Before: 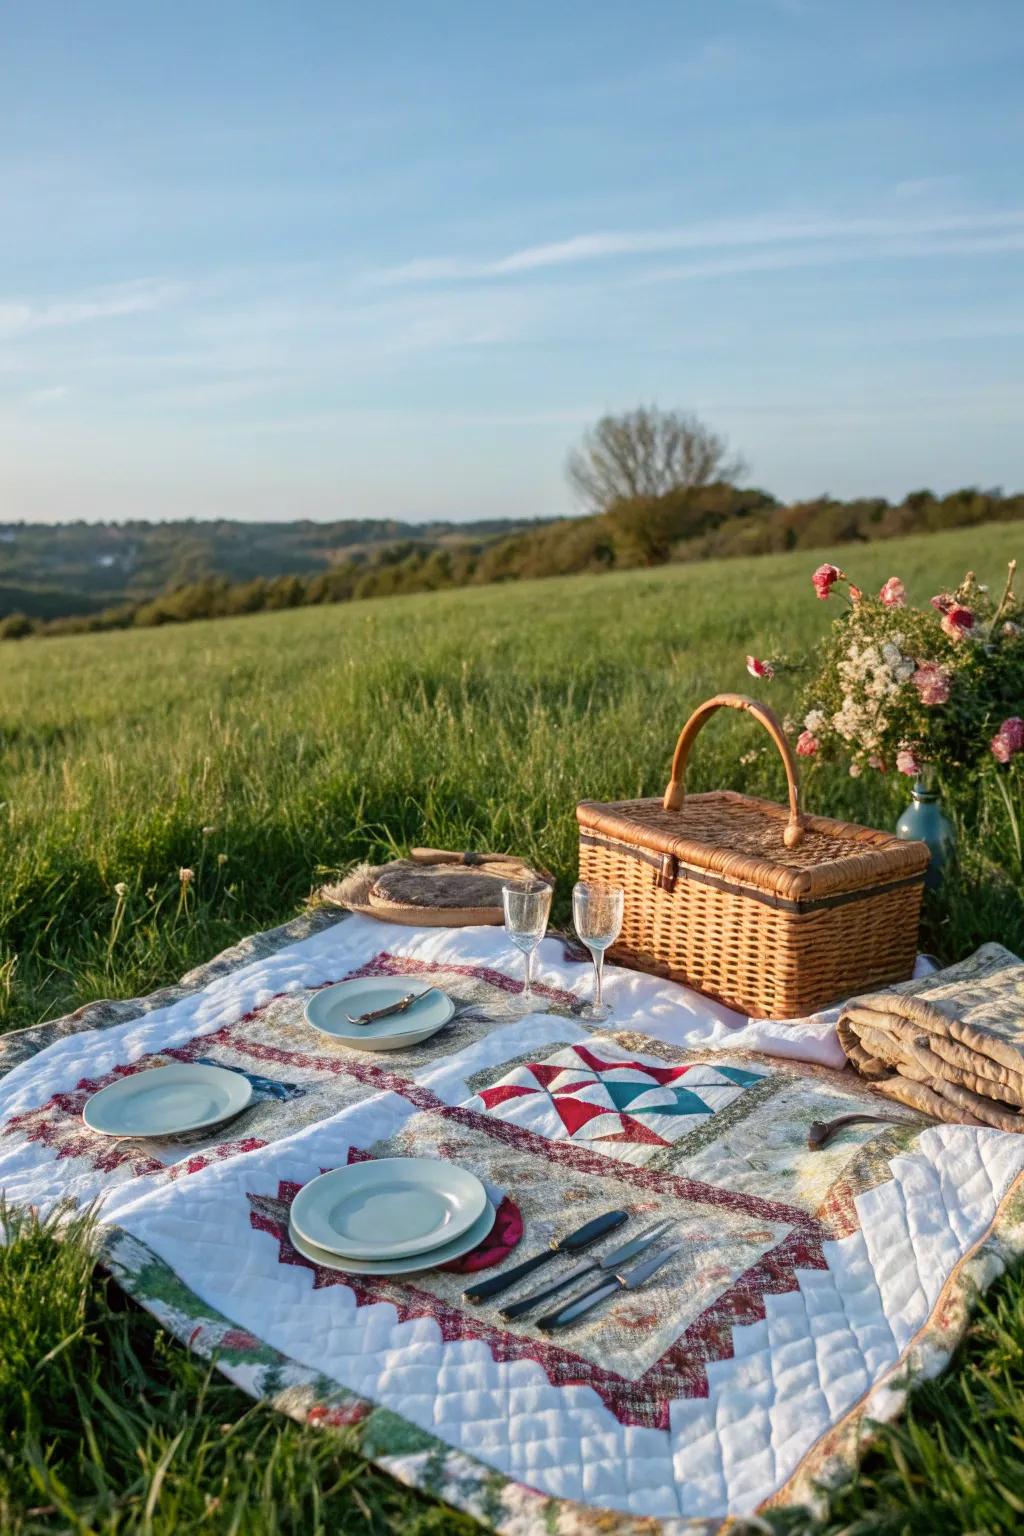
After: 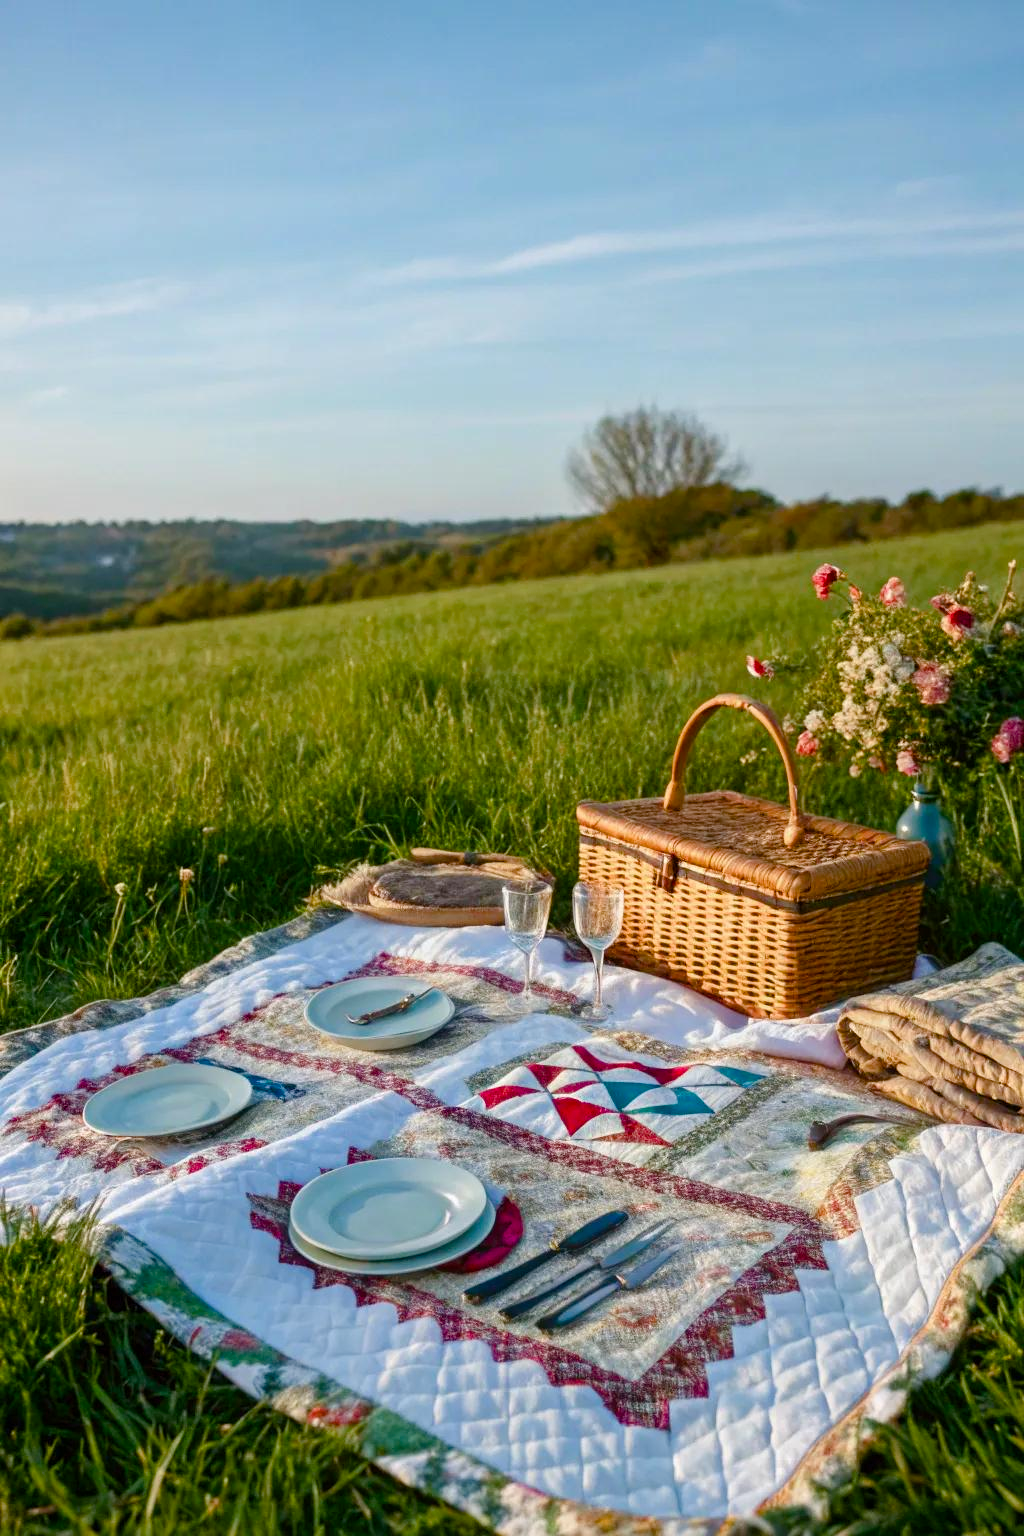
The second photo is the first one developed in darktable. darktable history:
color balance rgb: shadows lift › chroma 0.712%, shadows lift › hue 112.92°, perceptual saturation grading › global saturation 20%, perceptual saturation grading › highlights -24.712%, perceptual saturation grading › shadows 49.679%, global vibrance 11.904%
